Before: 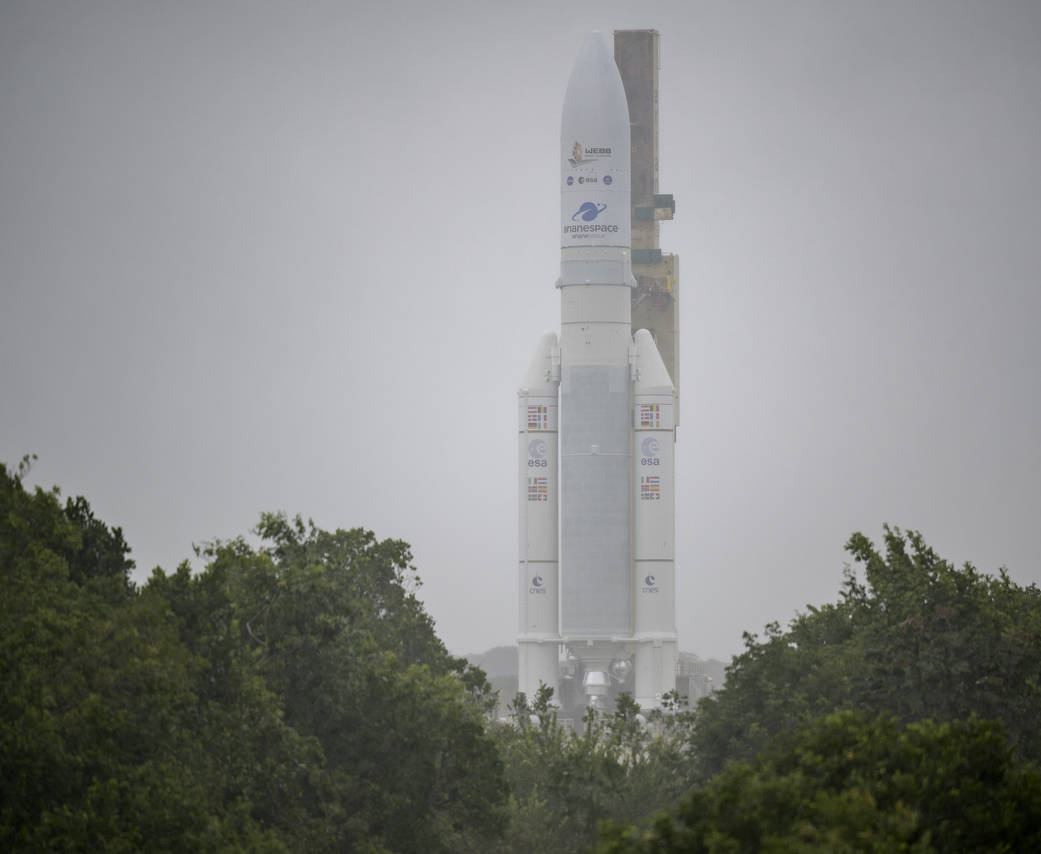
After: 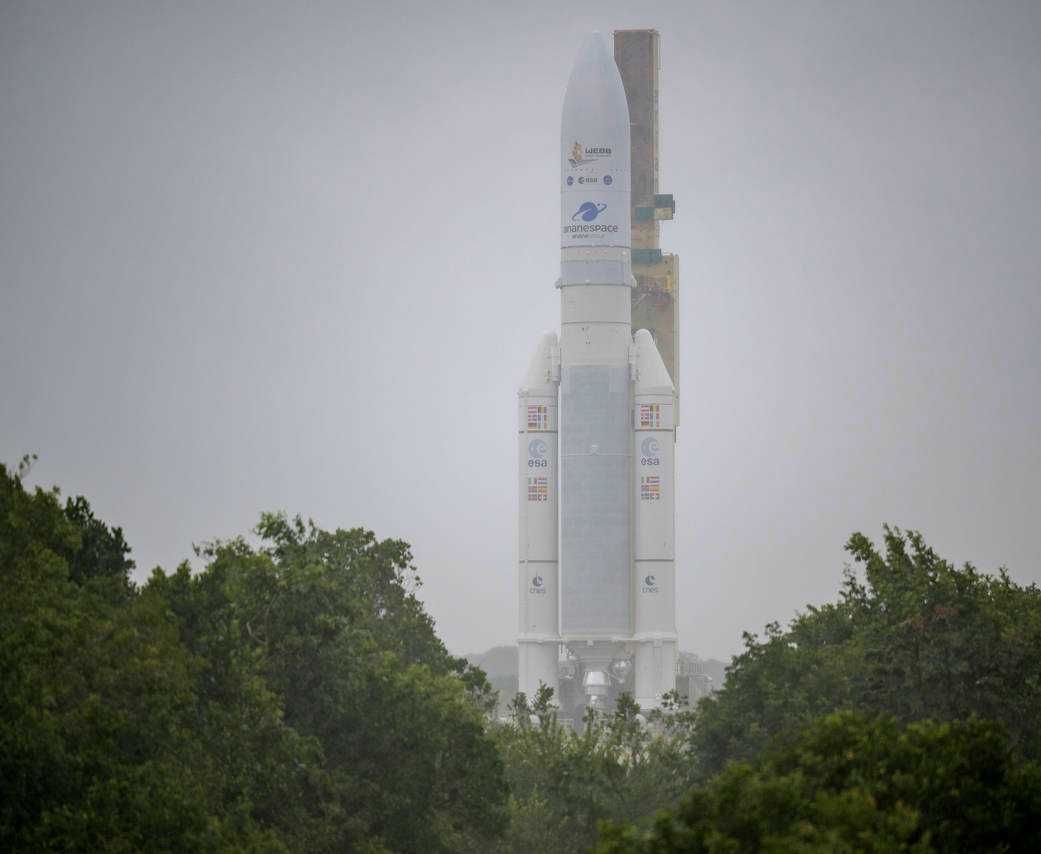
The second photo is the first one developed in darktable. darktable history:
velvia: strength 24.77%
